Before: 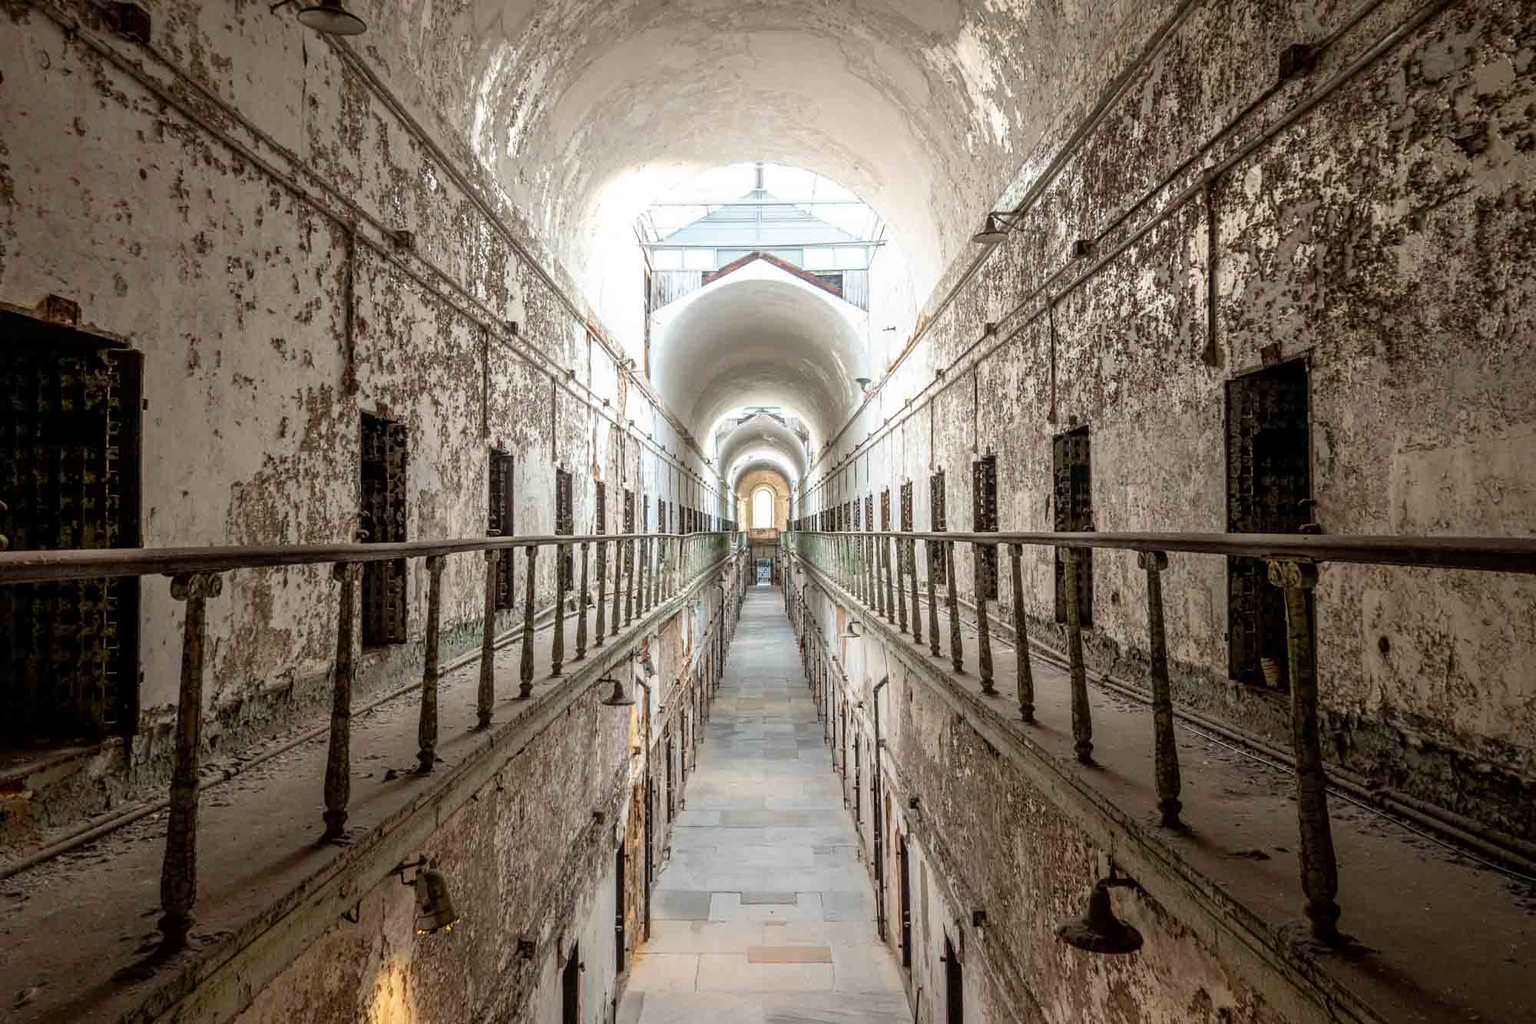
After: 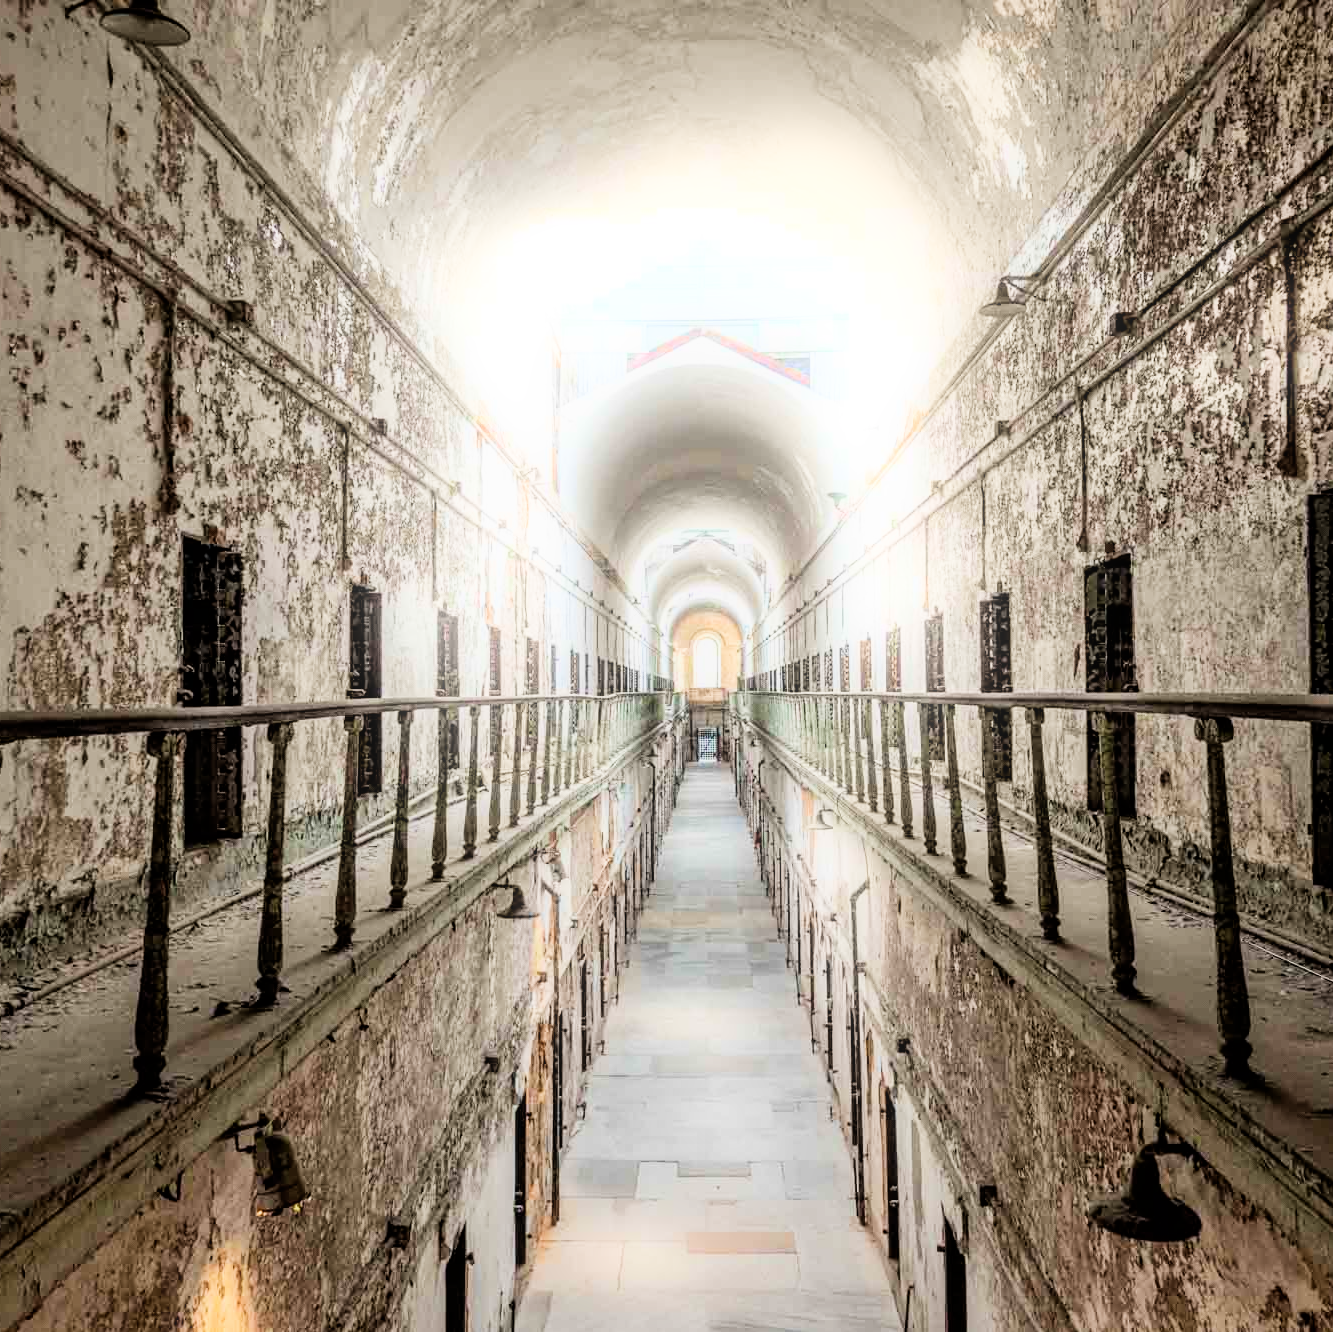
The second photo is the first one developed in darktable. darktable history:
exposure: exposure 0.6 EV, compensate highlight preservation false
filmic rgb: black relative exposure -7.65 EV, white relative exposure 4.56 EV, hardness 3.61, contrast 1.25
bloom: size 5%, threshold 95%, strength 15%
crop and rotate: left 14.385%, right 18.948%
